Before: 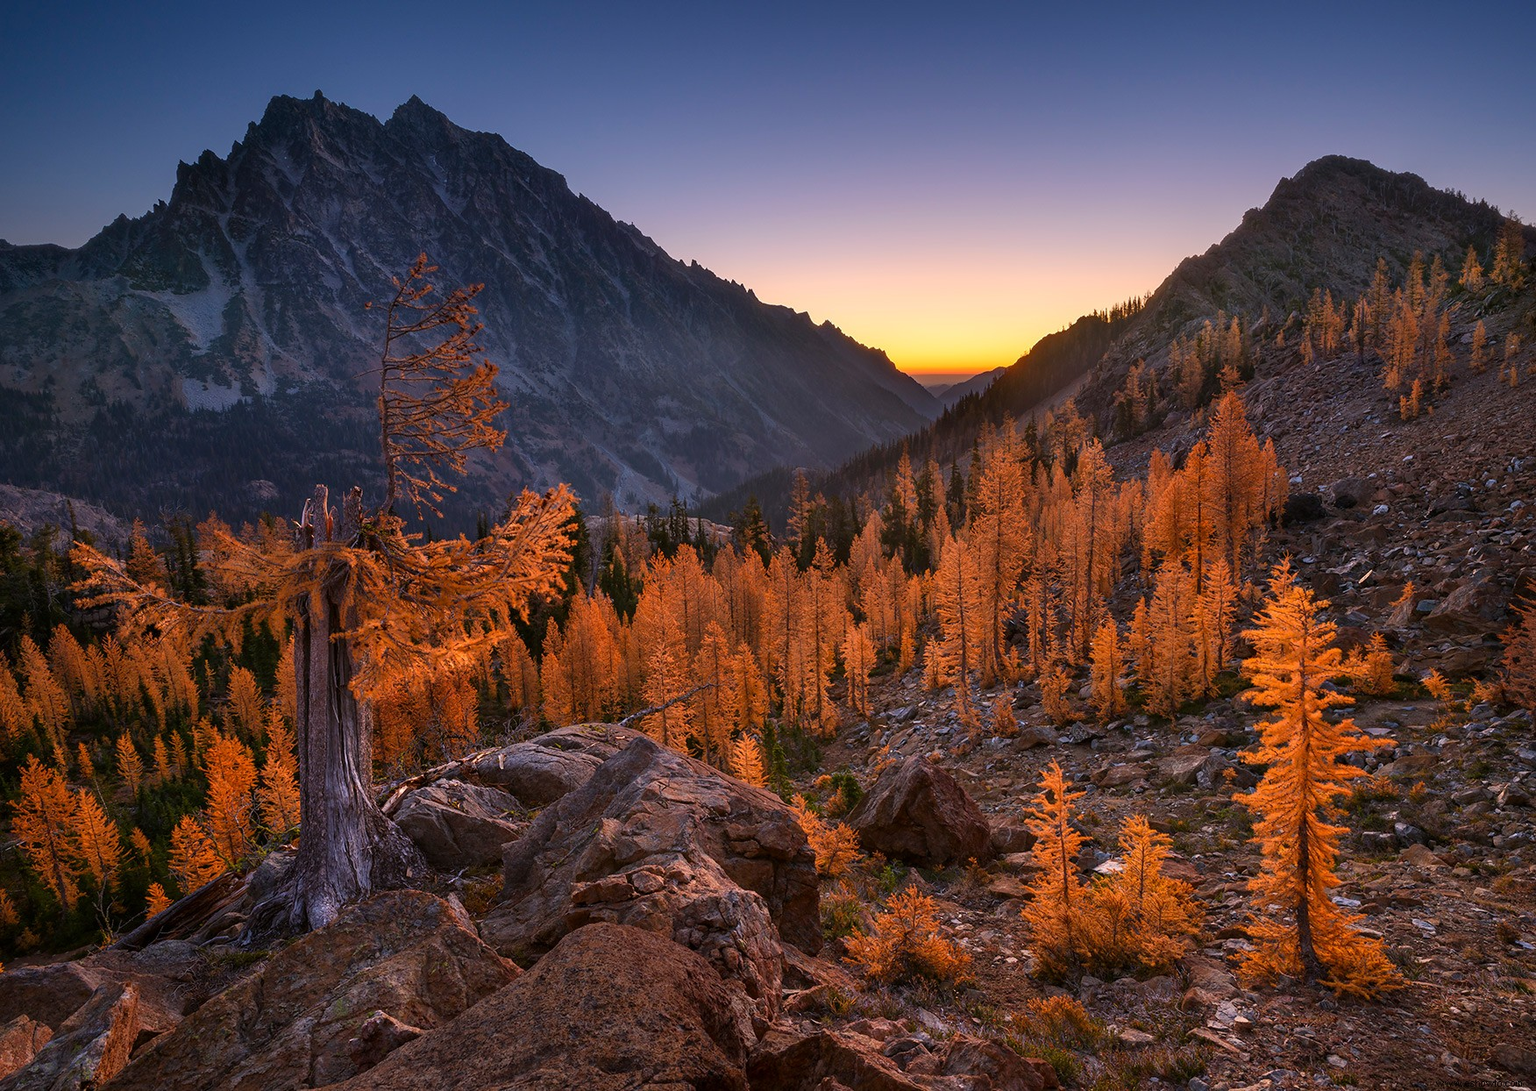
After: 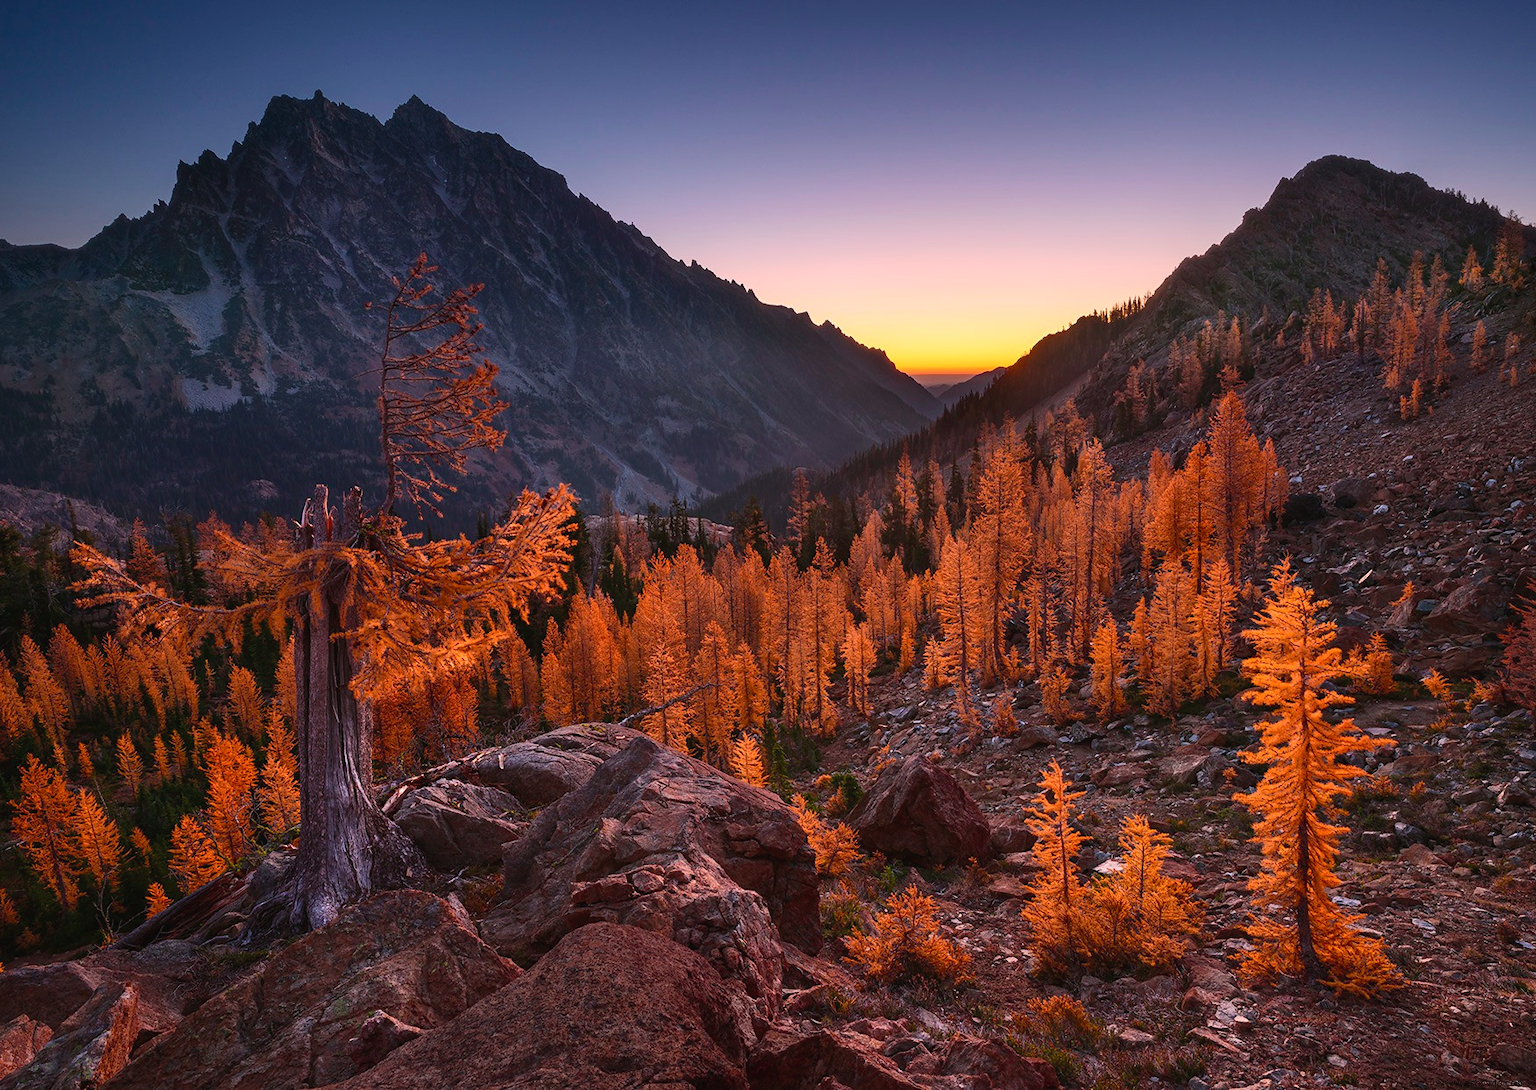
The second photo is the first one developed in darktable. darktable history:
tone curve: curves: ch0 [(0, 0.023) (0.217, 0.19) (0.754, 0.801) (1, 0.977)]; ch1 [(0, 0) (0.392, 0.398) (0.5, 0.5) (0.521, 0.528) (0.56, 0.577) (1, 1)]; ch2 [(0, 0) (0.5, 0.5) (0.579, 0.561) (0.65, 0.657) (1, 1)], color space Lab, independent channels, preserve colors none
